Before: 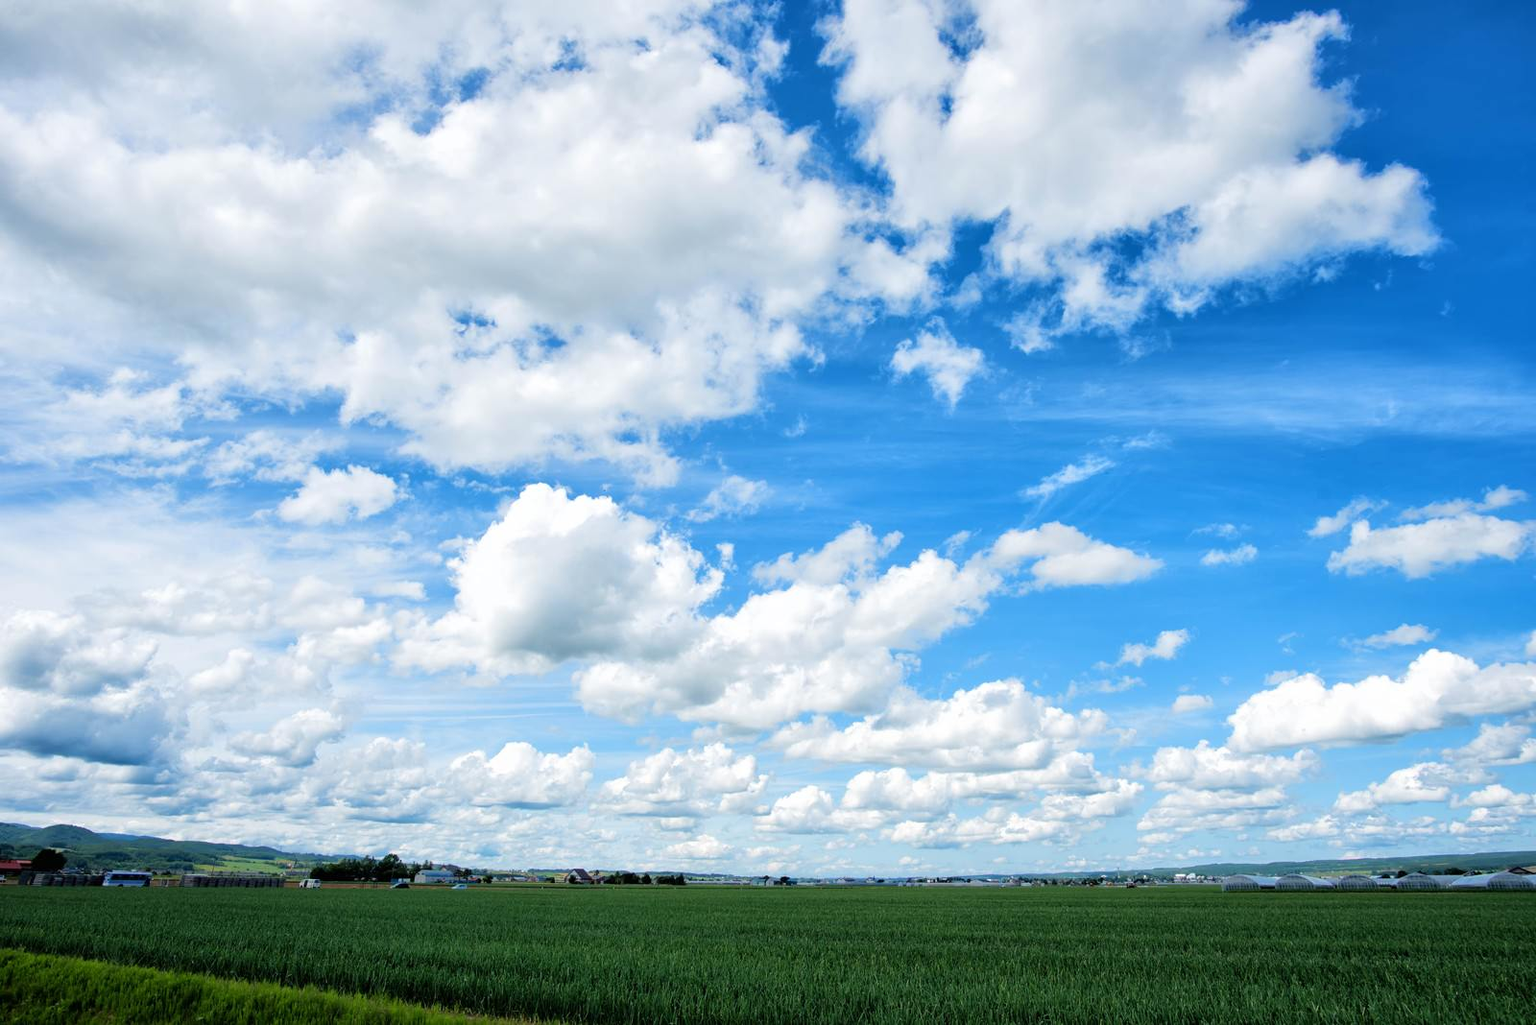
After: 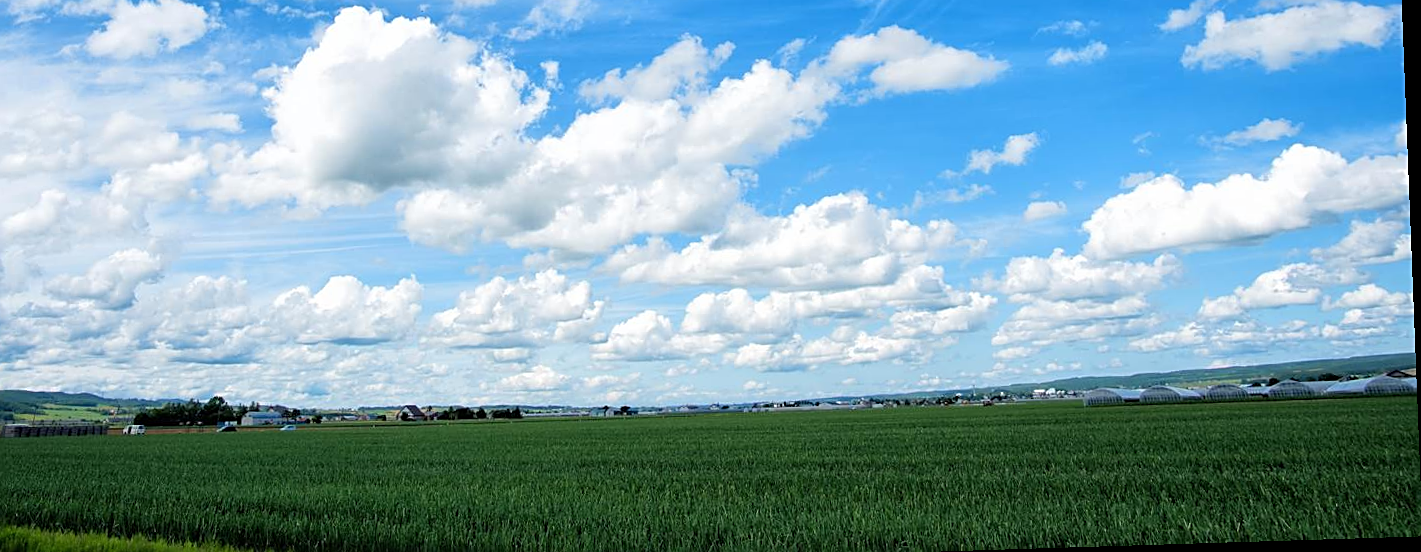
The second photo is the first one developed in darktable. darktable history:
rotate and perspective: rotation -2.22°, lens shift (horizontal) -0.022, automatic cropping off
sharpen: on, module defaults
crop and rotate: left 13.306%, top 48.129%, bottom 2.928%
